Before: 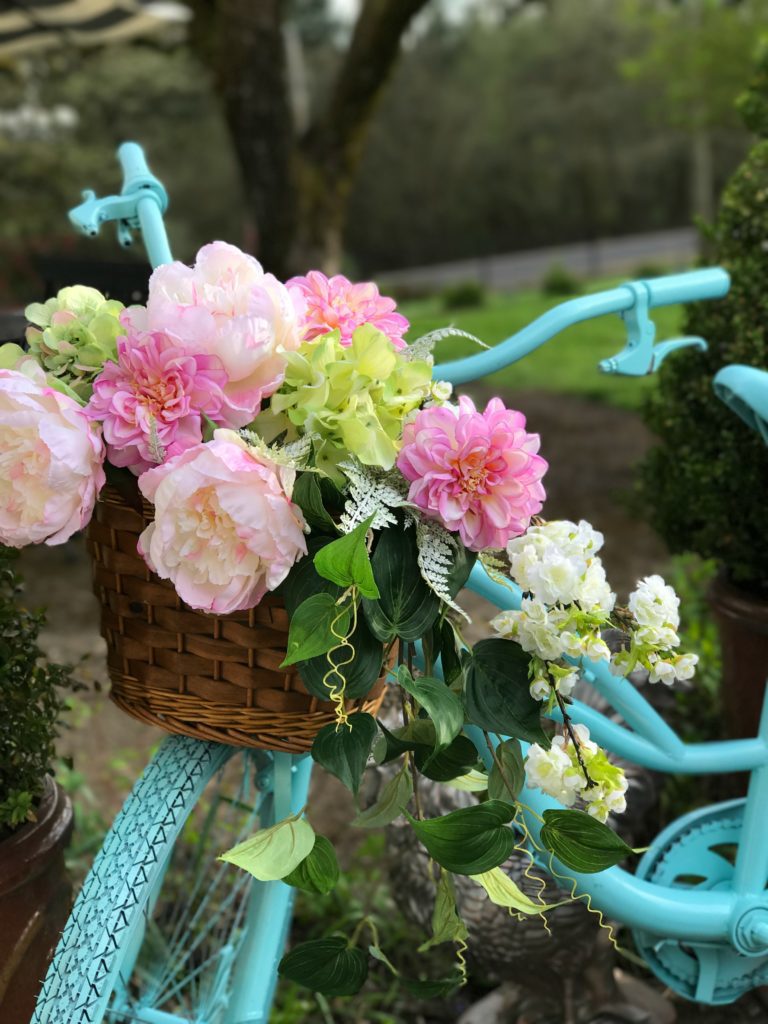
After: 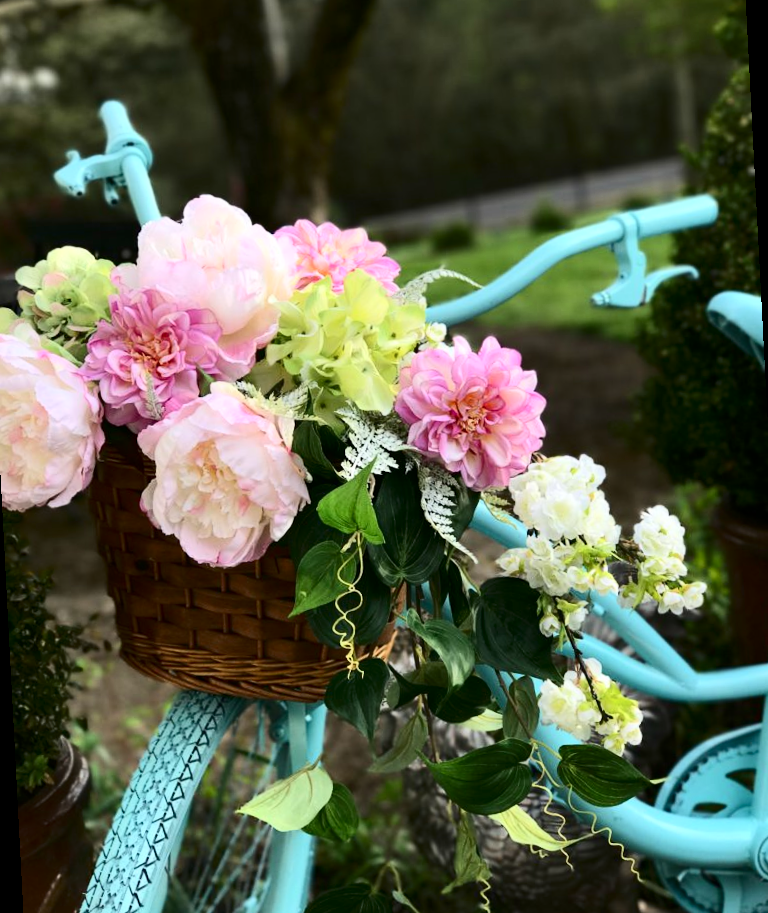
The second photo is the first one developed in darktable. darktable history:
rotate and perspective: rotation -3°, crop left 0.031, crop right 0.968, crop top 0.07, crop bottom 0.93
contrast brightness saturation: contrast 0.28
